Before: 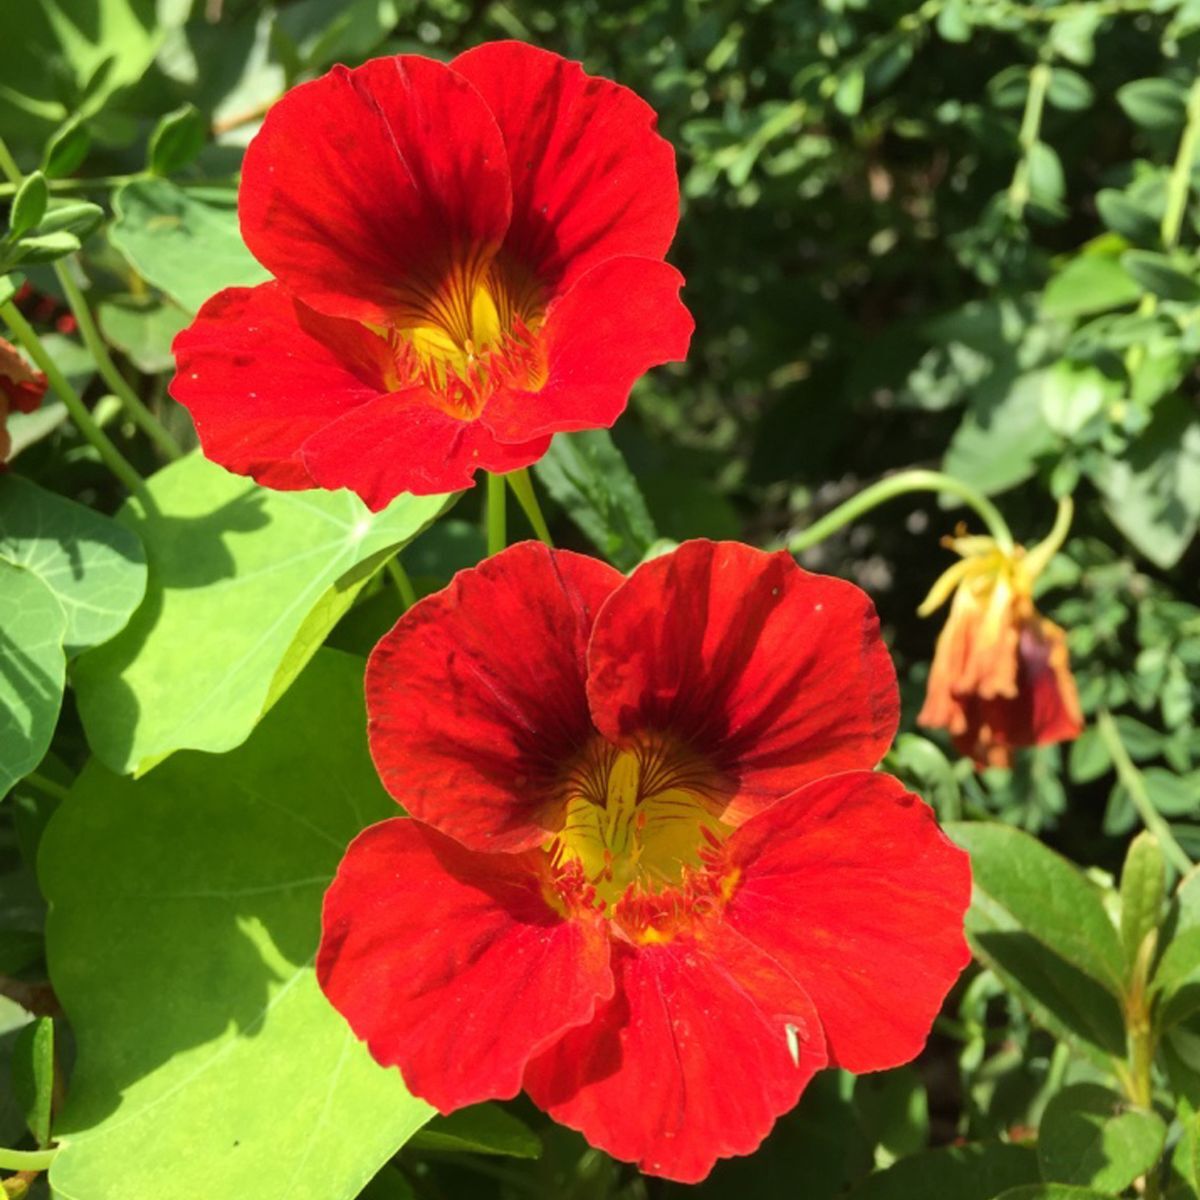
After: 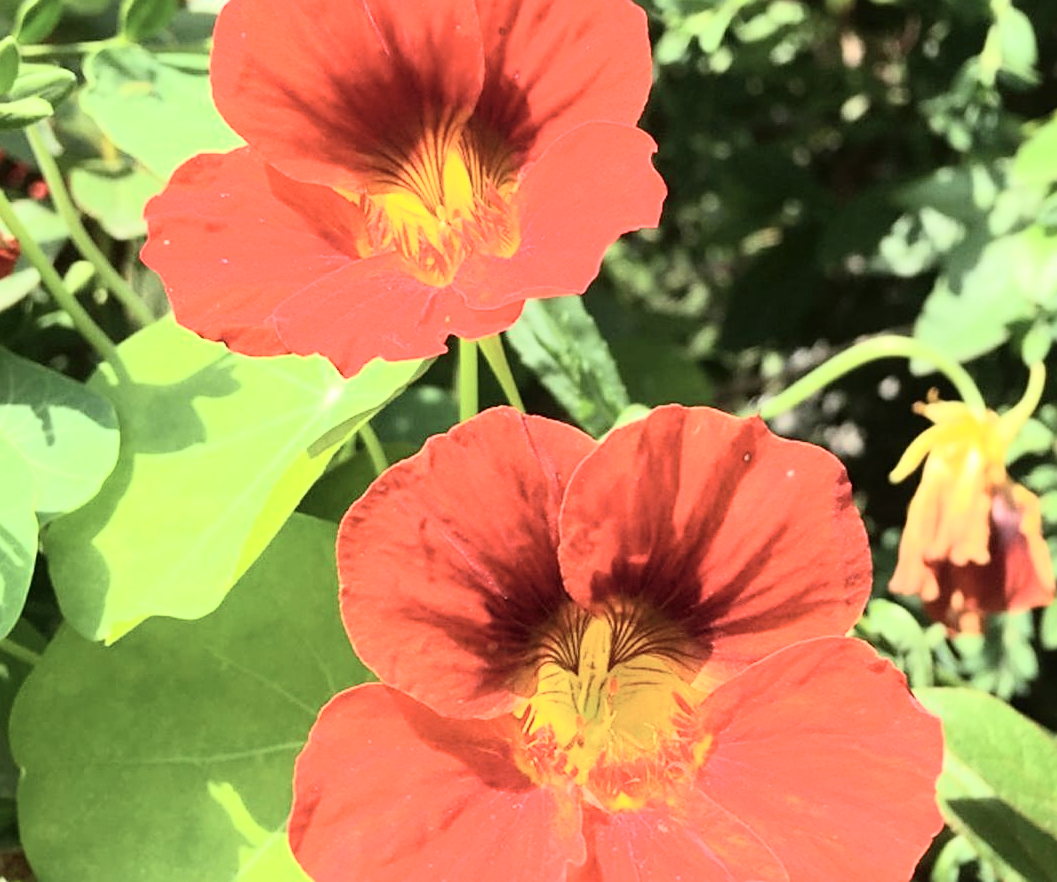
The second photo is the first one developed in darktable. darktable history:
crop and rotate: left 2.354%, top 11.23%, right 9.524%, bottom 15.247%
sharpen: amount 0.499
tone curve: curves: ch0 [(0, 0) (0.003, 0.003) (0.011, 0.012) (0.025, 0.027) (0.044, 0.048) (0.069, 0.074) (0.1, 0.117) (0.136, 0.177) (0.177, 0.246) (0.224, 0.324) (0.277, 0.422) (0.335, 0.531) (0.399, 0.633) (0.468, 0.733) (0.543, 0.824) (0.623, 0.895) (0.709, 0.938) (0.801, 0.961) (0.898, 0.98) (1, 1)], color space Lab, independent channels, preserve colors none
